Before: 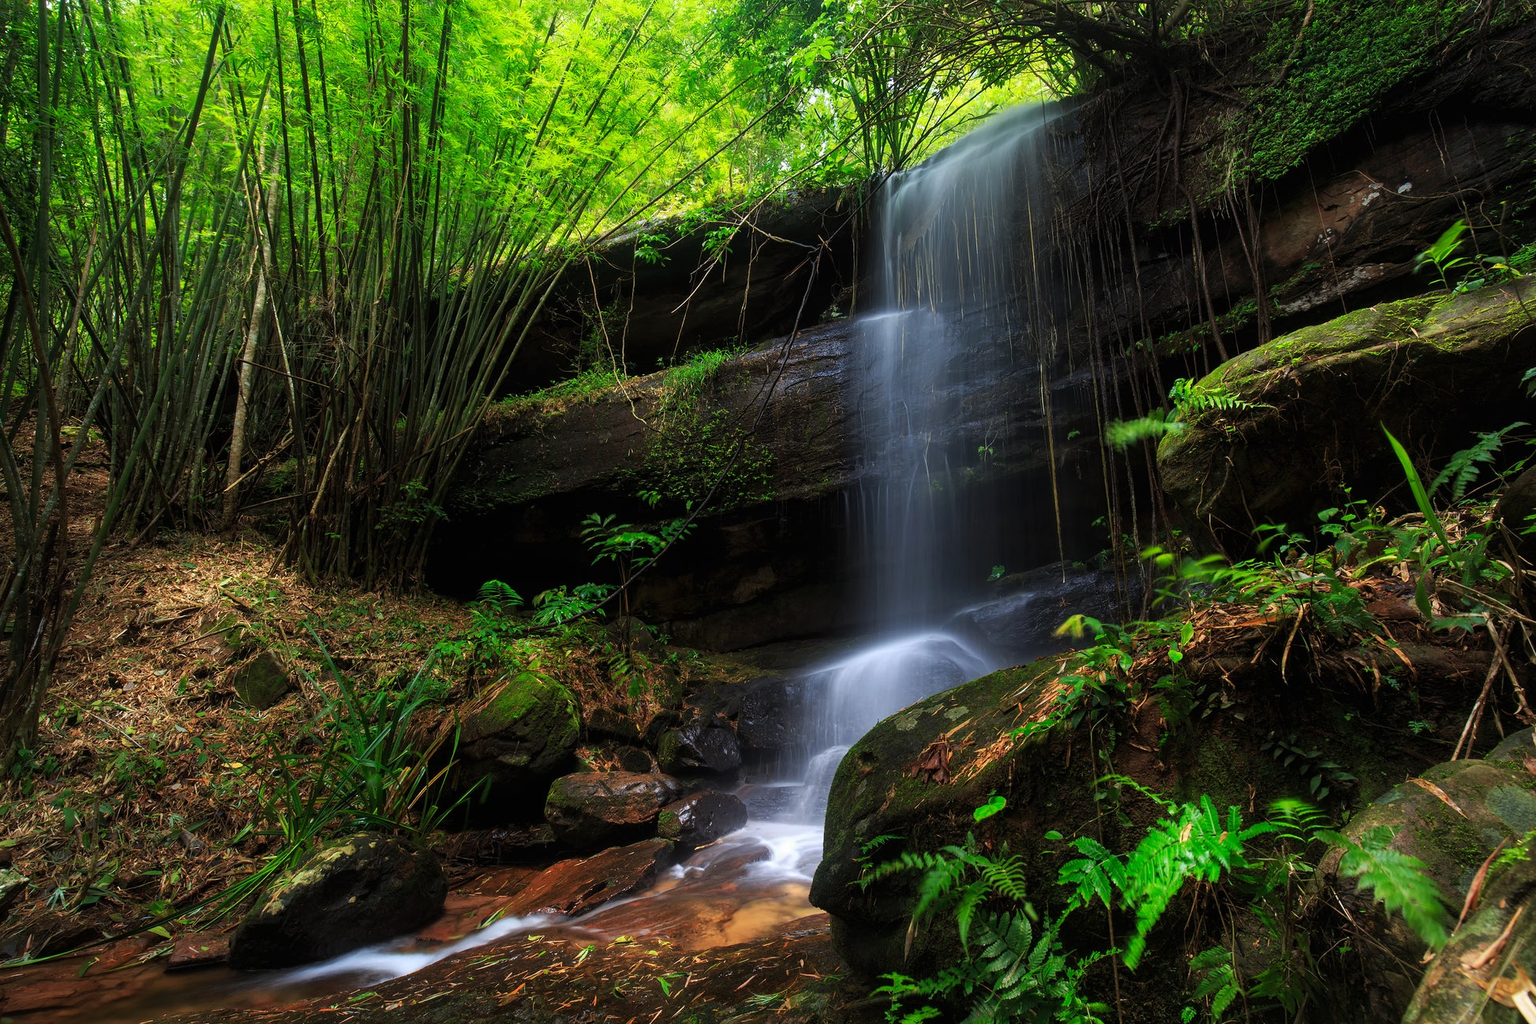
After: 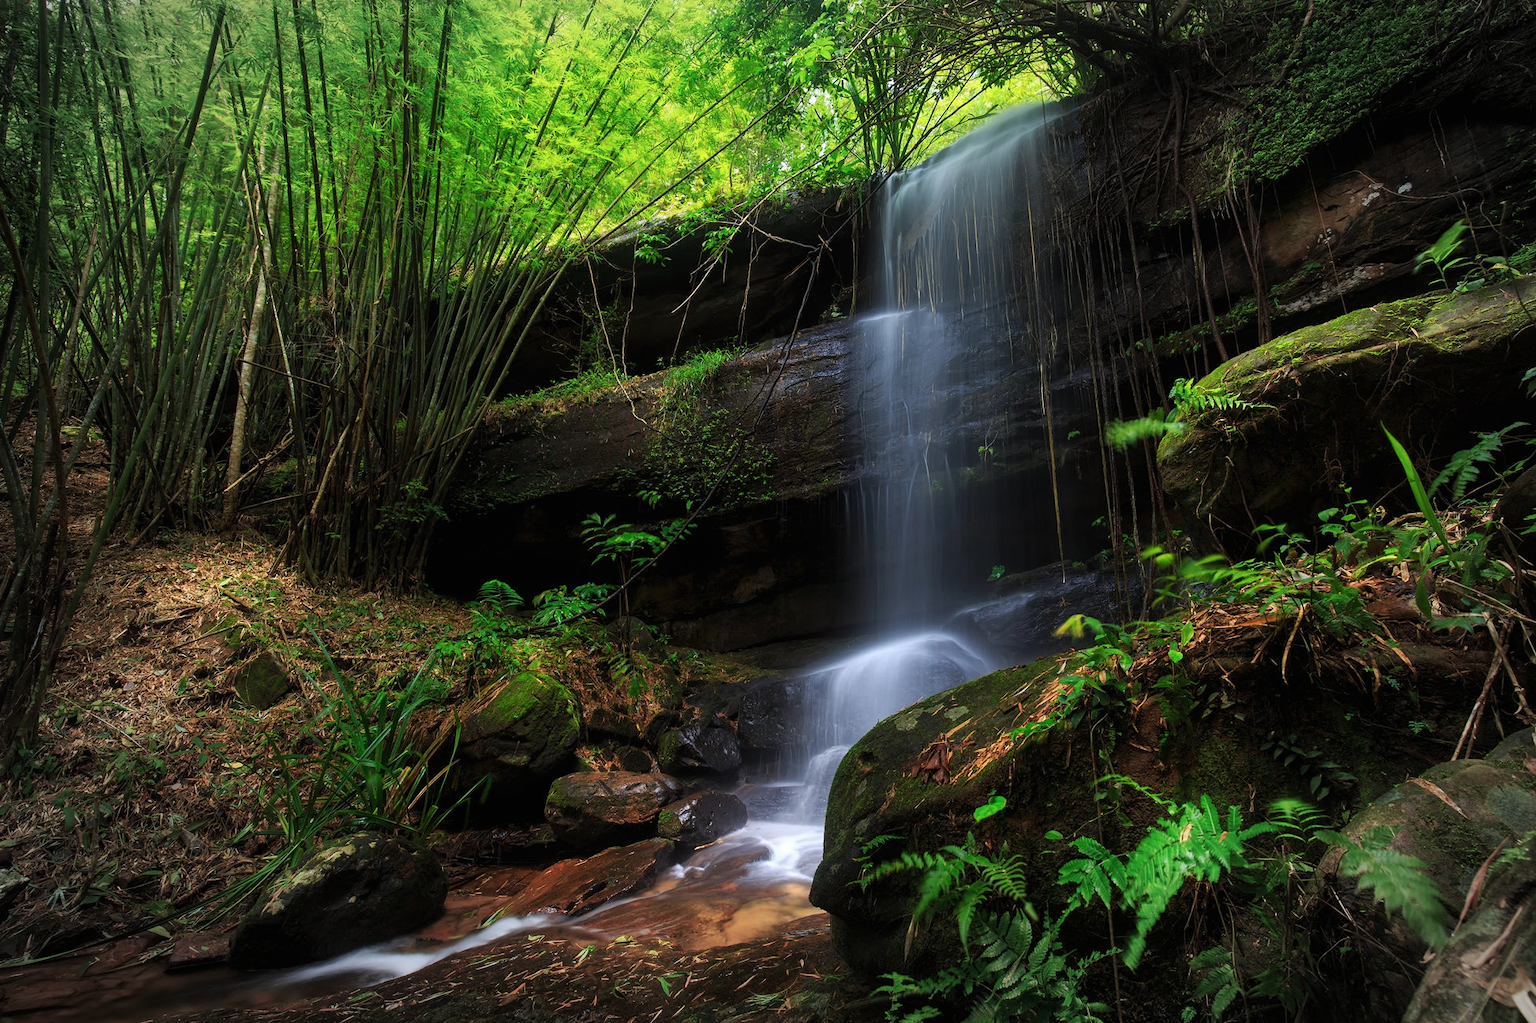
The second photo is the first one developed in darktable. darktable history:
vignetting: center (0.038, -0.09), automatic ratio true
color calibration: illuminant same as pipeline (D50), adaptation XYZ, x 0.347, y 0.358, temperature 5021.32 K, gamut compression 1.74
